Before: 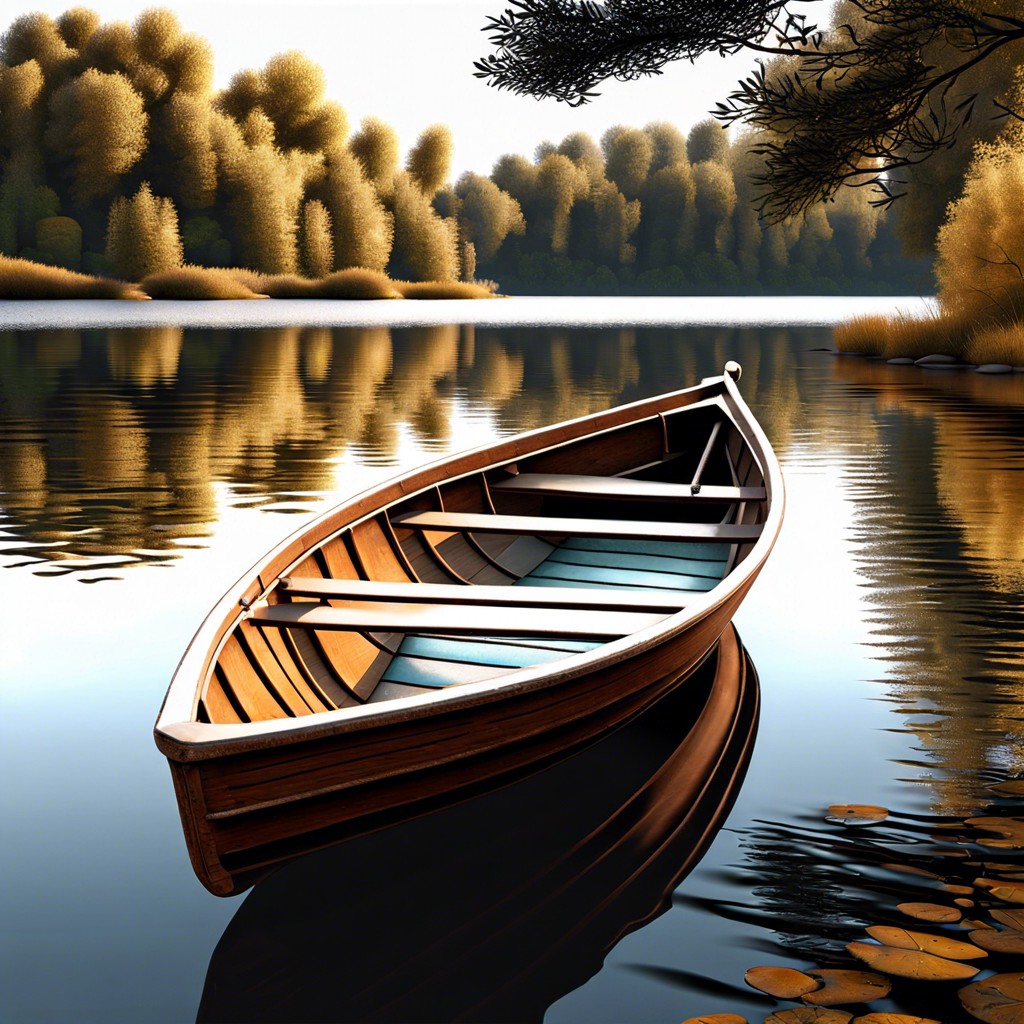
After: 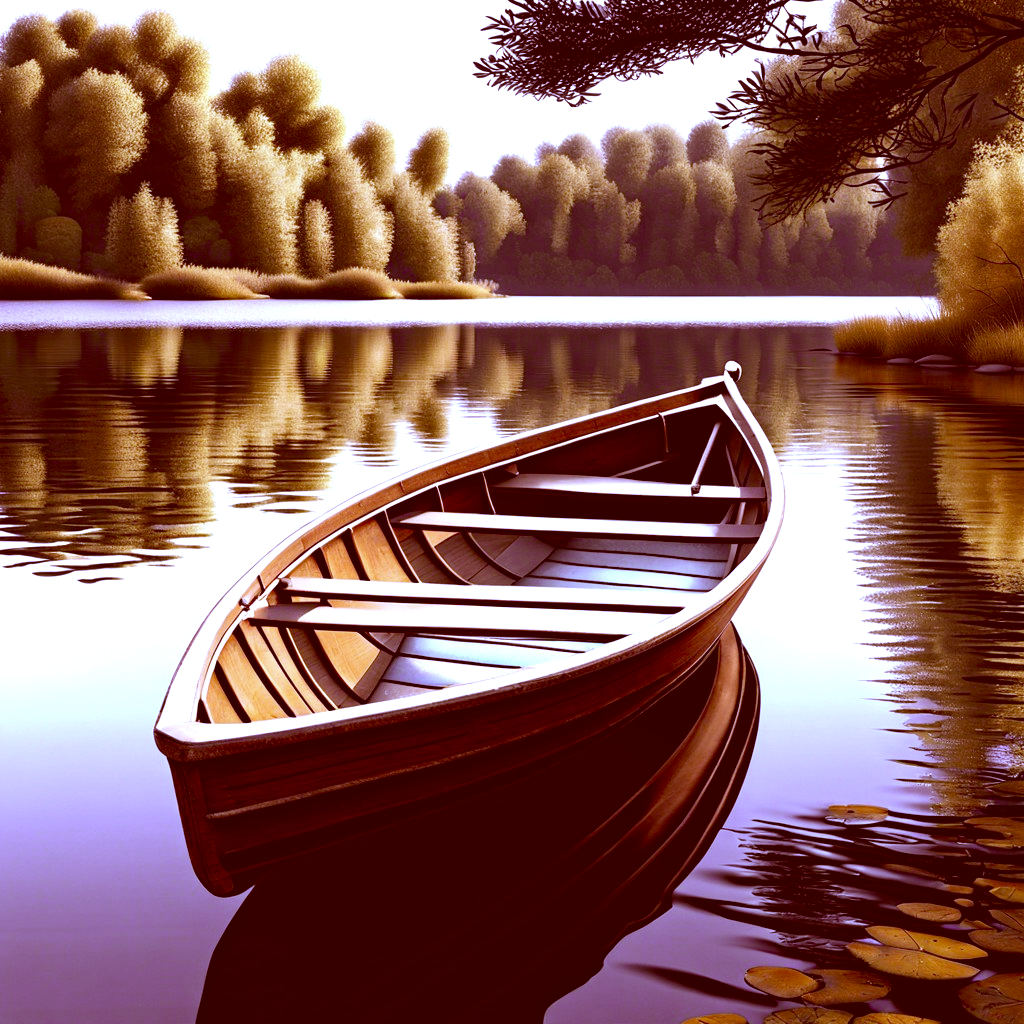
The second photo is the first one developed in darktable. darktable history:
haze removal: compatibility mode true, adaptive false
white balance: red 0.766, blue 1.537
exposure: exposure 0.507 EV, compensate highlight preservation false
color correction: highlights a* 9.03, highlights b* 8.71, shadows a* 40, shadows b* 40, saturation 0.8
